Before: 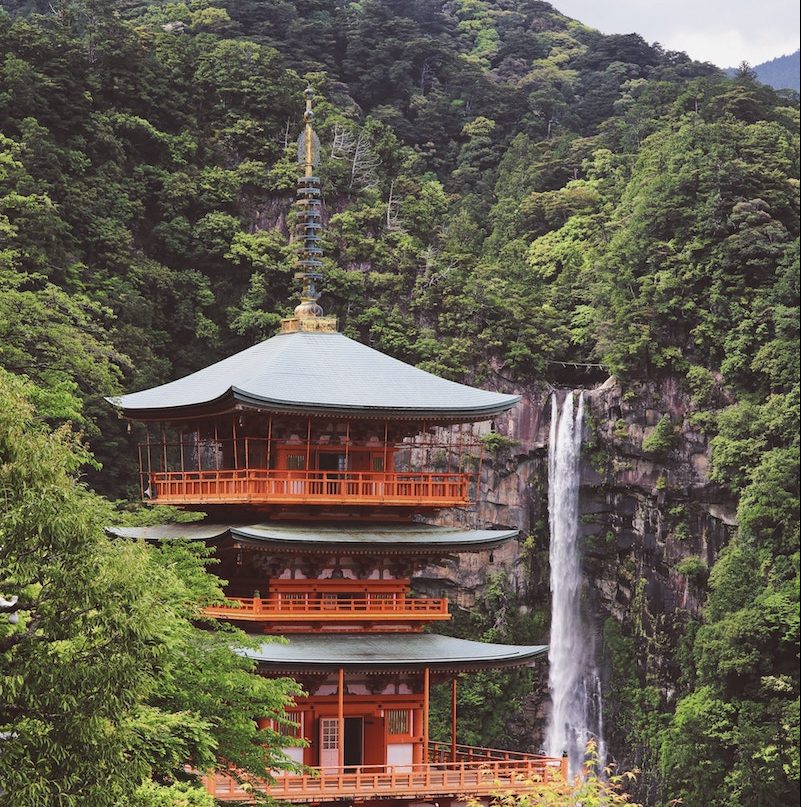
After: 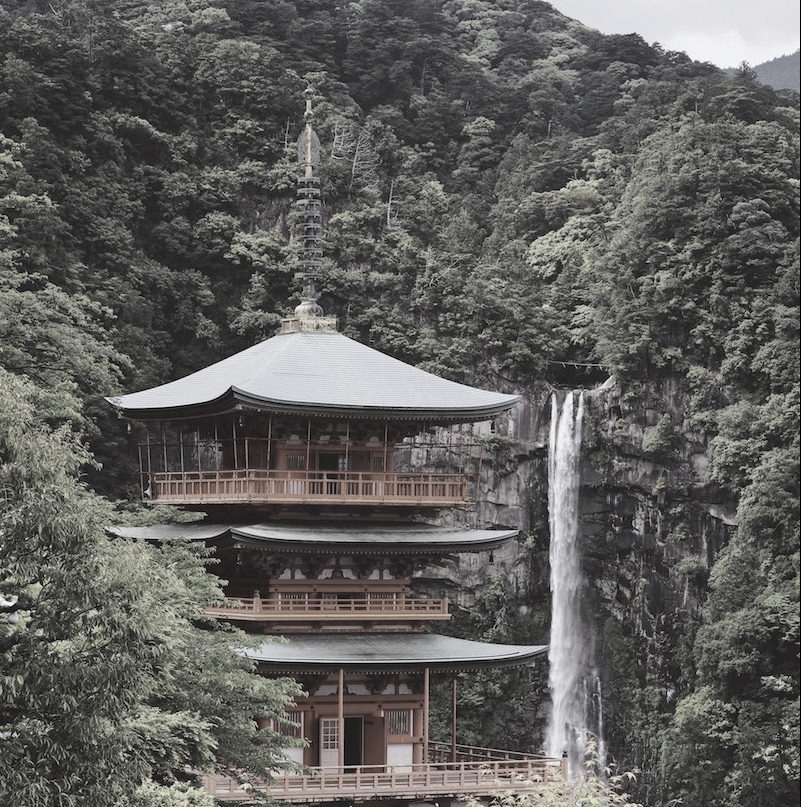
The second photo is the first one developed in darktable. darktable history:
white balance: red 0.984, blue 1.059
color correction: saturation 0.2
